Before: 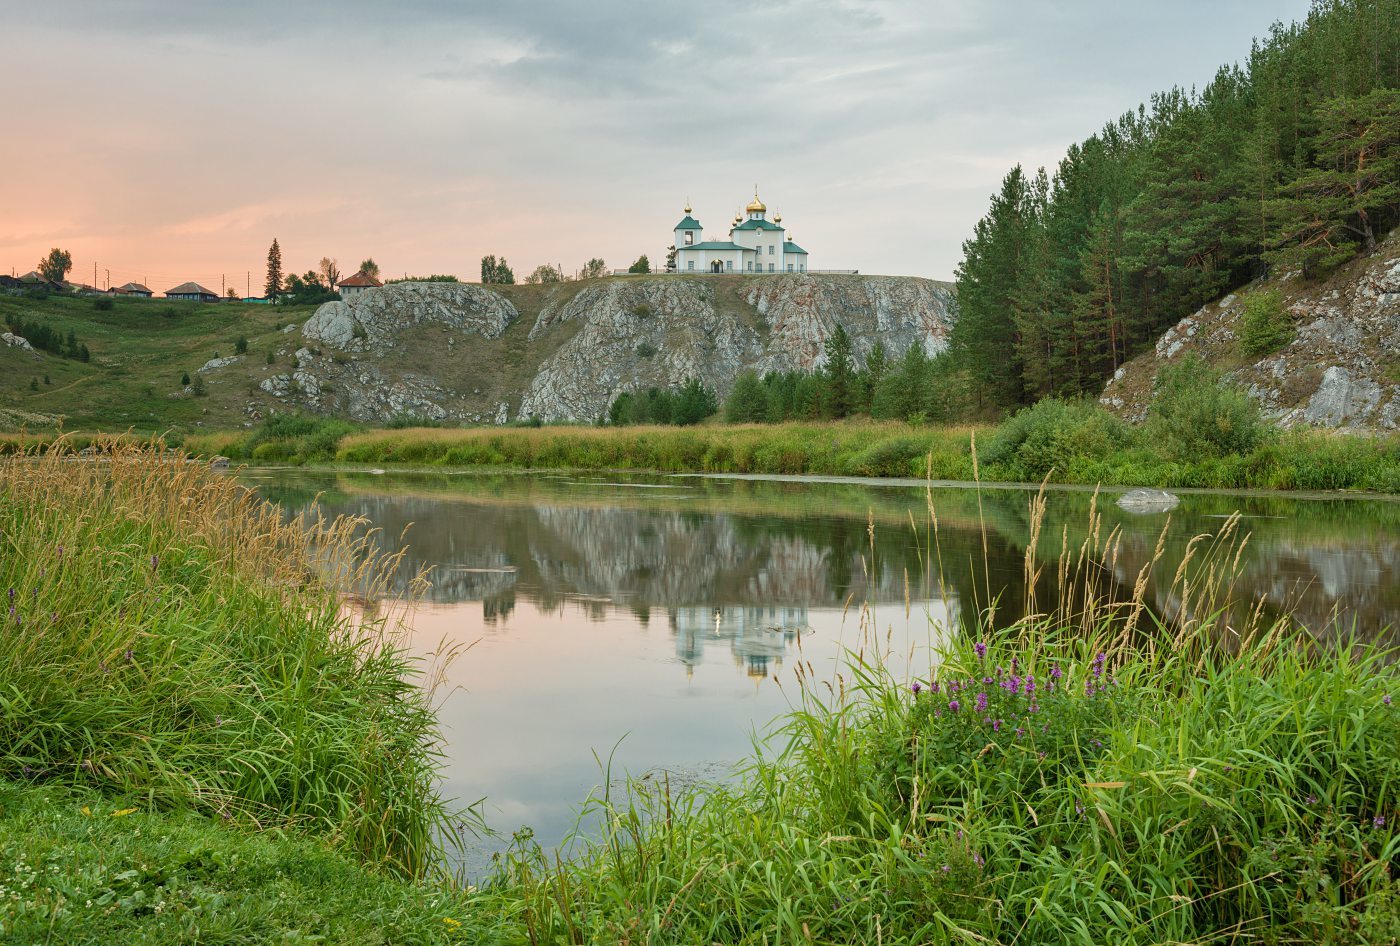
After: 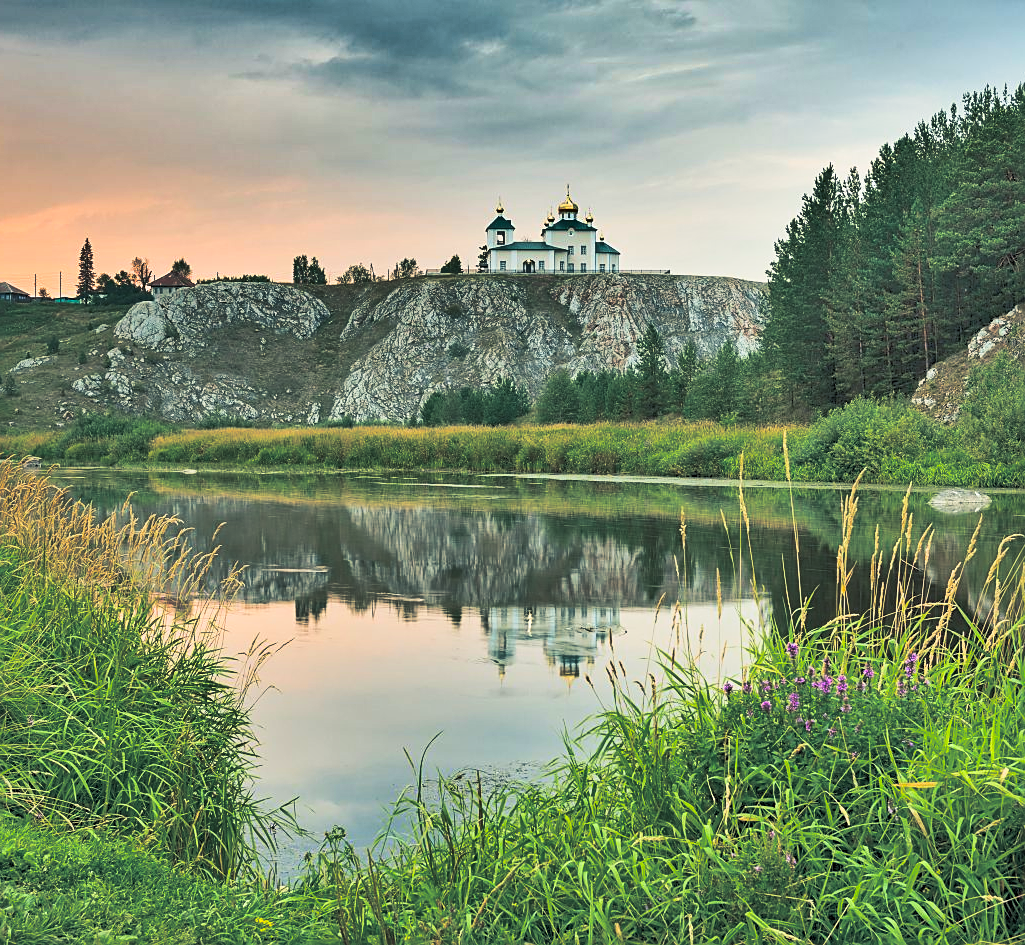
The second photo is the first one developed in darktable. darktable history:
crop: left 13.443%, right 13.31%
rgb curve: curves: ch0 [(0, 0) (0.093, 0.159) (0.241, 0.265) (0.414, 0.42) (1, 1)], compensate middle gray true, preserve colors basic power
split-toning: shadows › hue 205.2°, shadows › saturation 0.29, highlights › hue 50.4°, highlights › saturation 0.38, balance -49.9
color balance rgb: shadows fall-off 101%, linear chroma grading › mid-tones 7.63%, perceptual saturation grading › mid-tones 11.68%, mask middle-gray fulcrum 22.45%, global vibrance 10.11%, saturation formula JzAzBz (2021)
shadows and highlights: shadows 20.91, highlights -82.73, soften with gaussian
contrast brightness saturation: contrast 0.24, brightness 0.26, saturation 0.39
sharpen: on, module defaults
